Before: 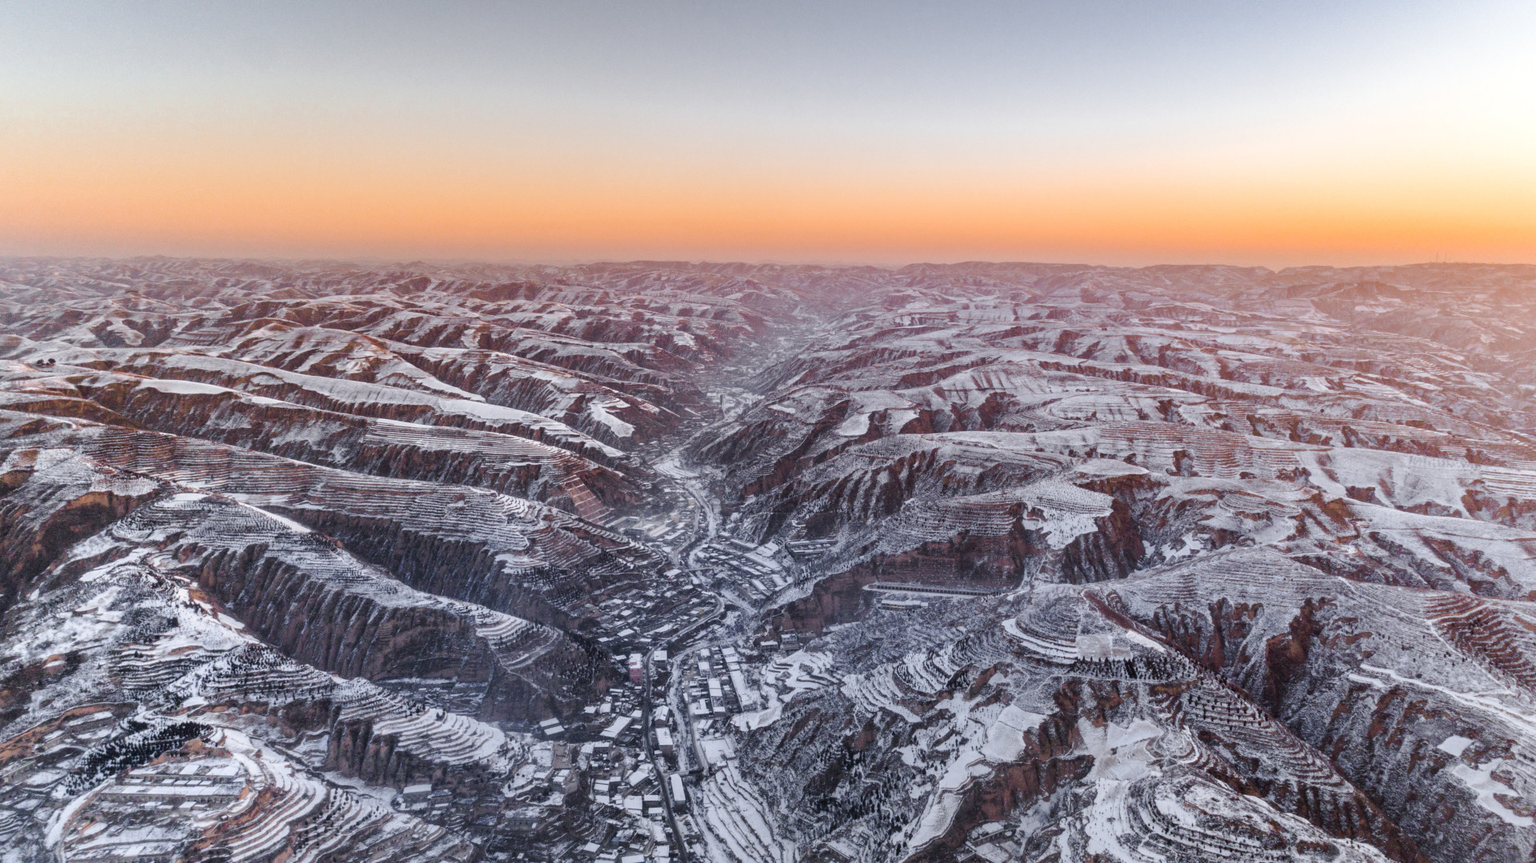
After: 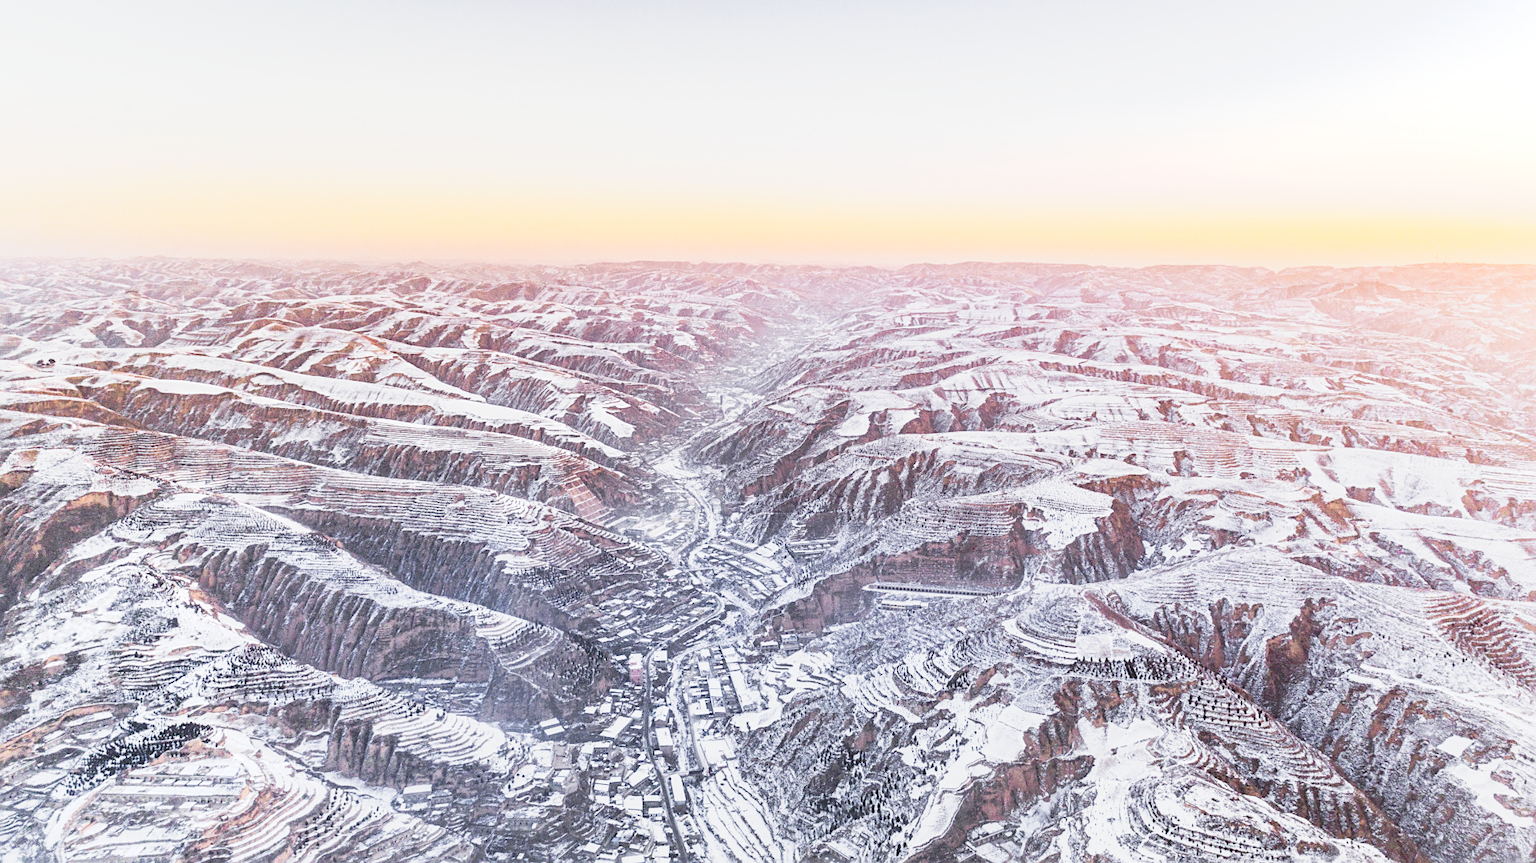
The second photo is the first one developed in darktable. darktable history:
levels: levels [0.016, 0.5, 0.996]
sharpen: on, module defaults
tone curve: curves: ch0 [(0, 0) (0.003, 0.195) (0.011, 0.161) (0.025, 0.21) (0.044, 0.24) (0.069, 0.254) (0.1, 0.283) (0.136, 0.347) (0.177, 0.412) (0.224, 0.455) (0.277, 0.531) (0.335, 0.606) (0.399, 0.679) (0.468, 0.748) (0.543, 0.814) (0.623, 0.876) (0.709, 0.927) (0.801, 0.949) (0.898, 0.962) (1, 1)], preserve colors none
